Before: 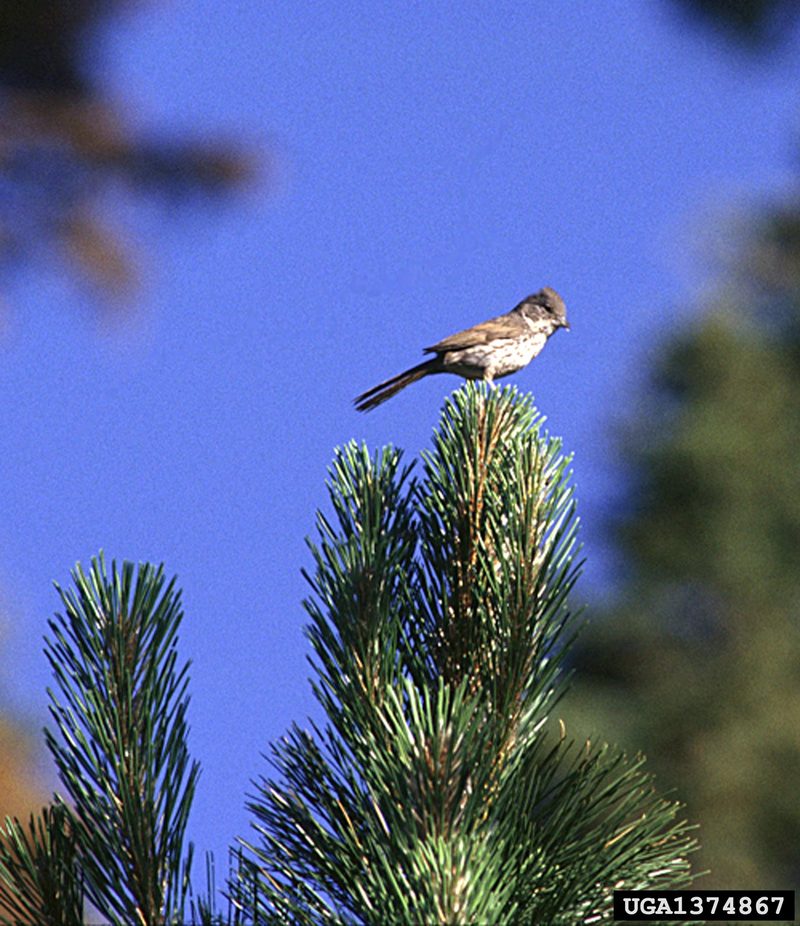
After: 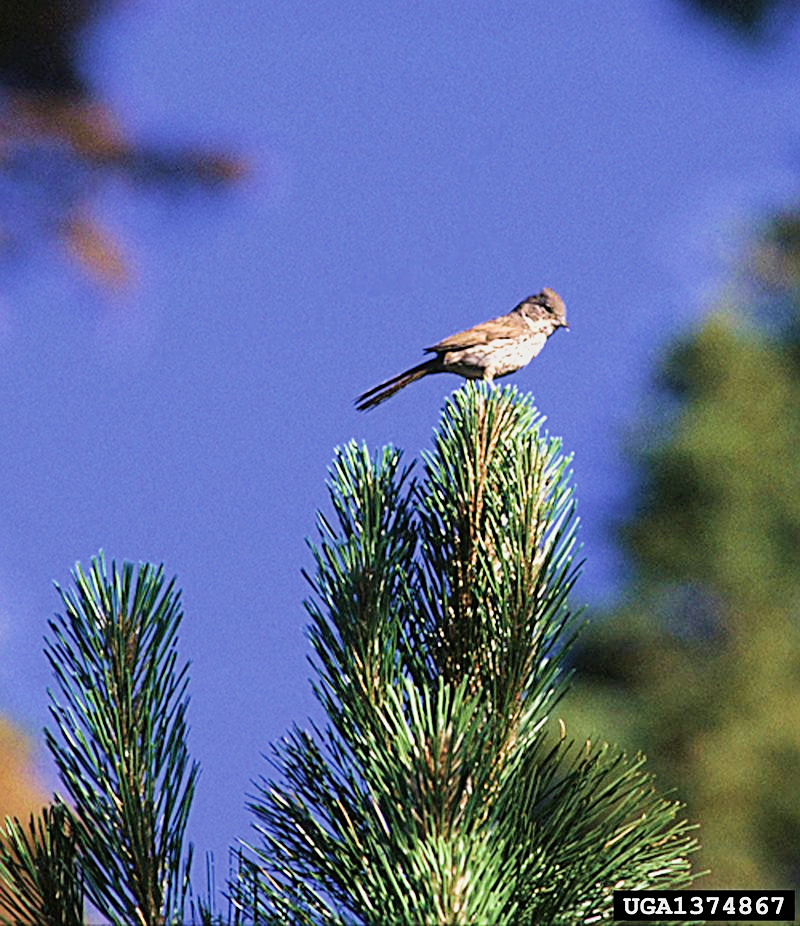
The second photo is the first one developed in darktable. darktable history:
filmic rgb: black relative exposure -7.65 EV, white relative exposure 4.56 EV, hardness 3.61, contrast 1.058, add noise in highlights 0, color science v3 (2019), use custom middle-gray values true, contrast in highlights soft
exposure: black level correction -0.002, exposure 0.715 EV, compensate highlight preservation false
sharpen: on, module defaults
velvia: strength 56.62%
